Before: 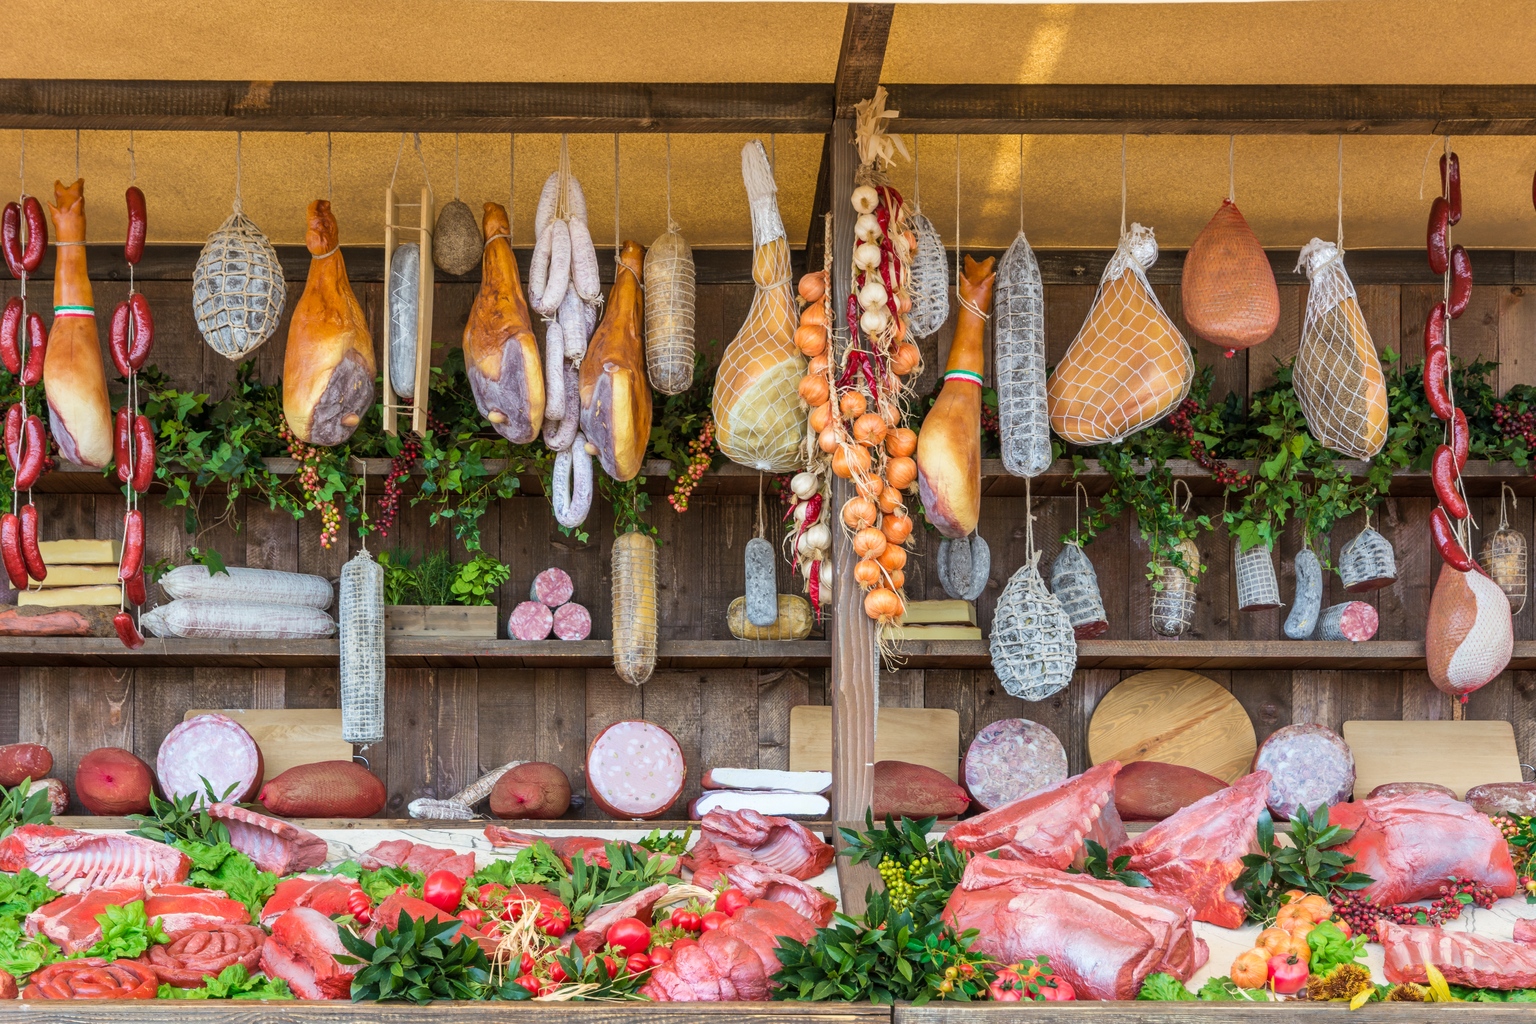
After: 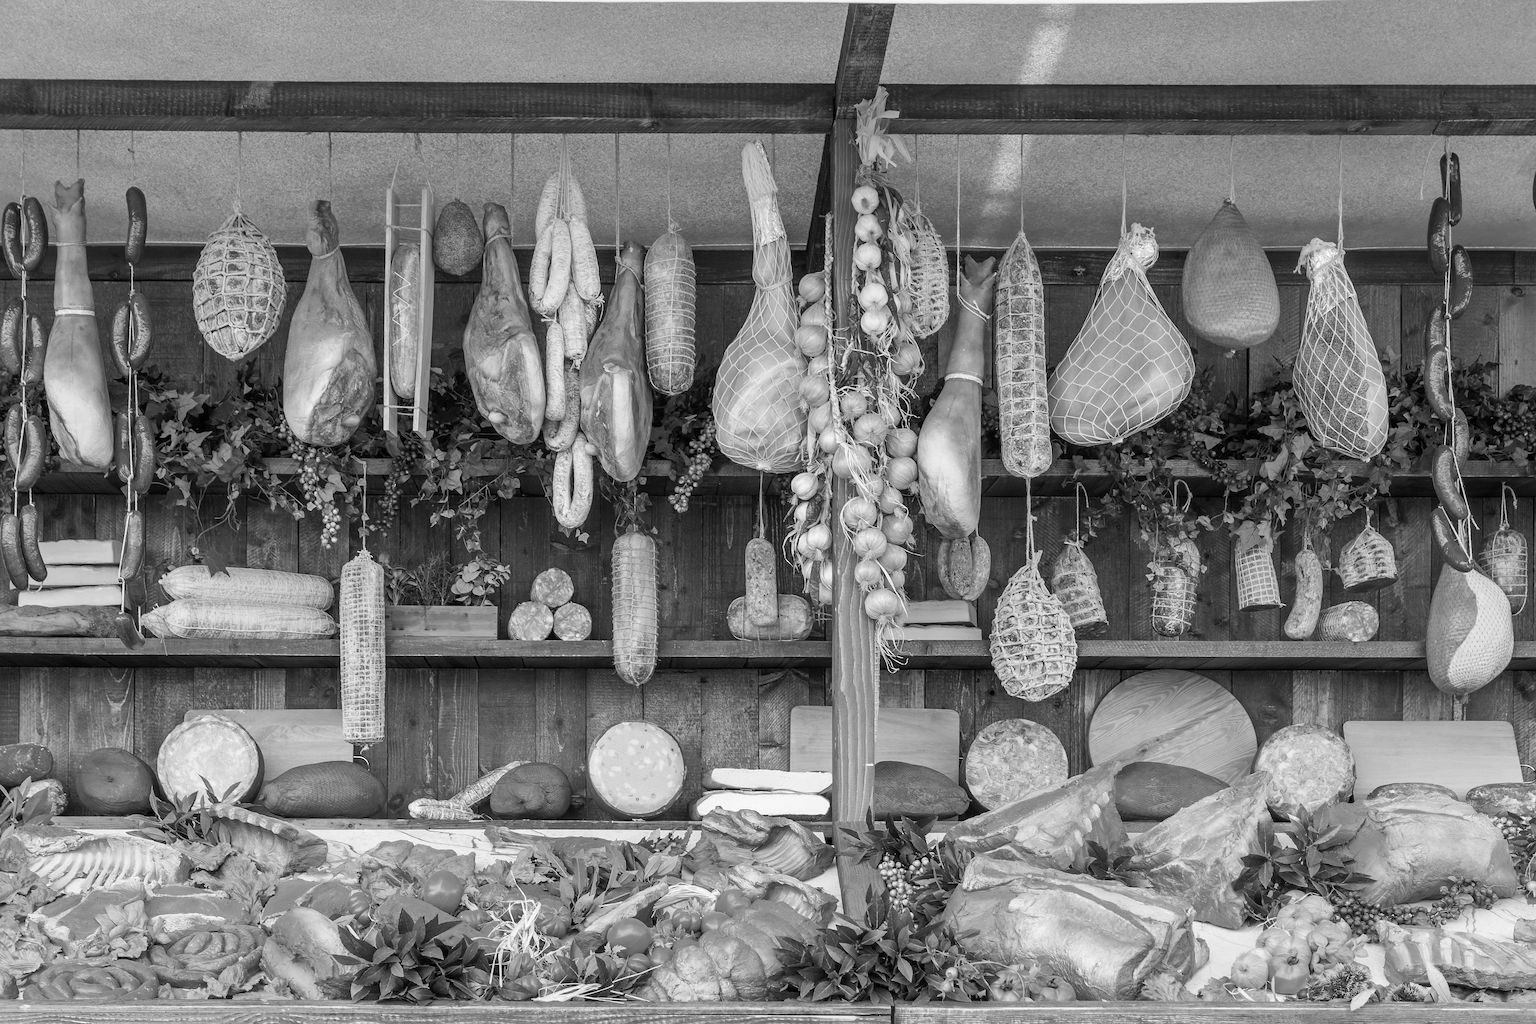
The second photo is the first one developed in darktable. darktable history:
monochrome: on, module defaults
color correction: highlights a* -12.64, highlights b* -18.1, saturation 0.7
sharpen: on, module defaults
